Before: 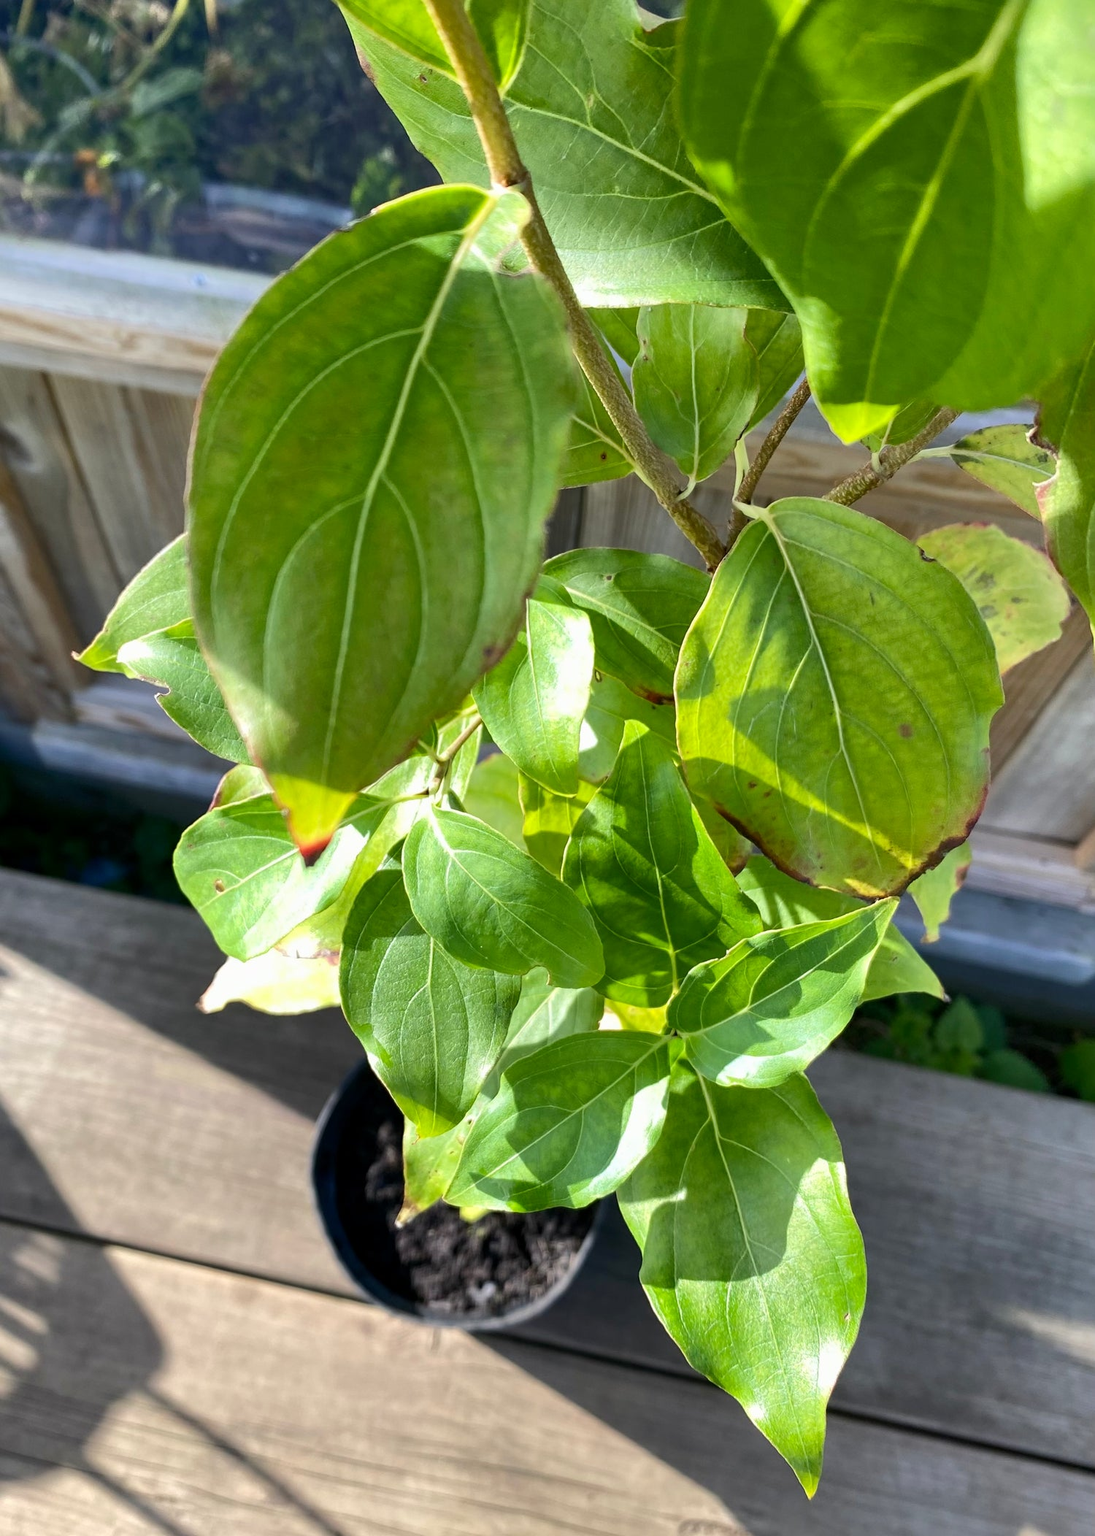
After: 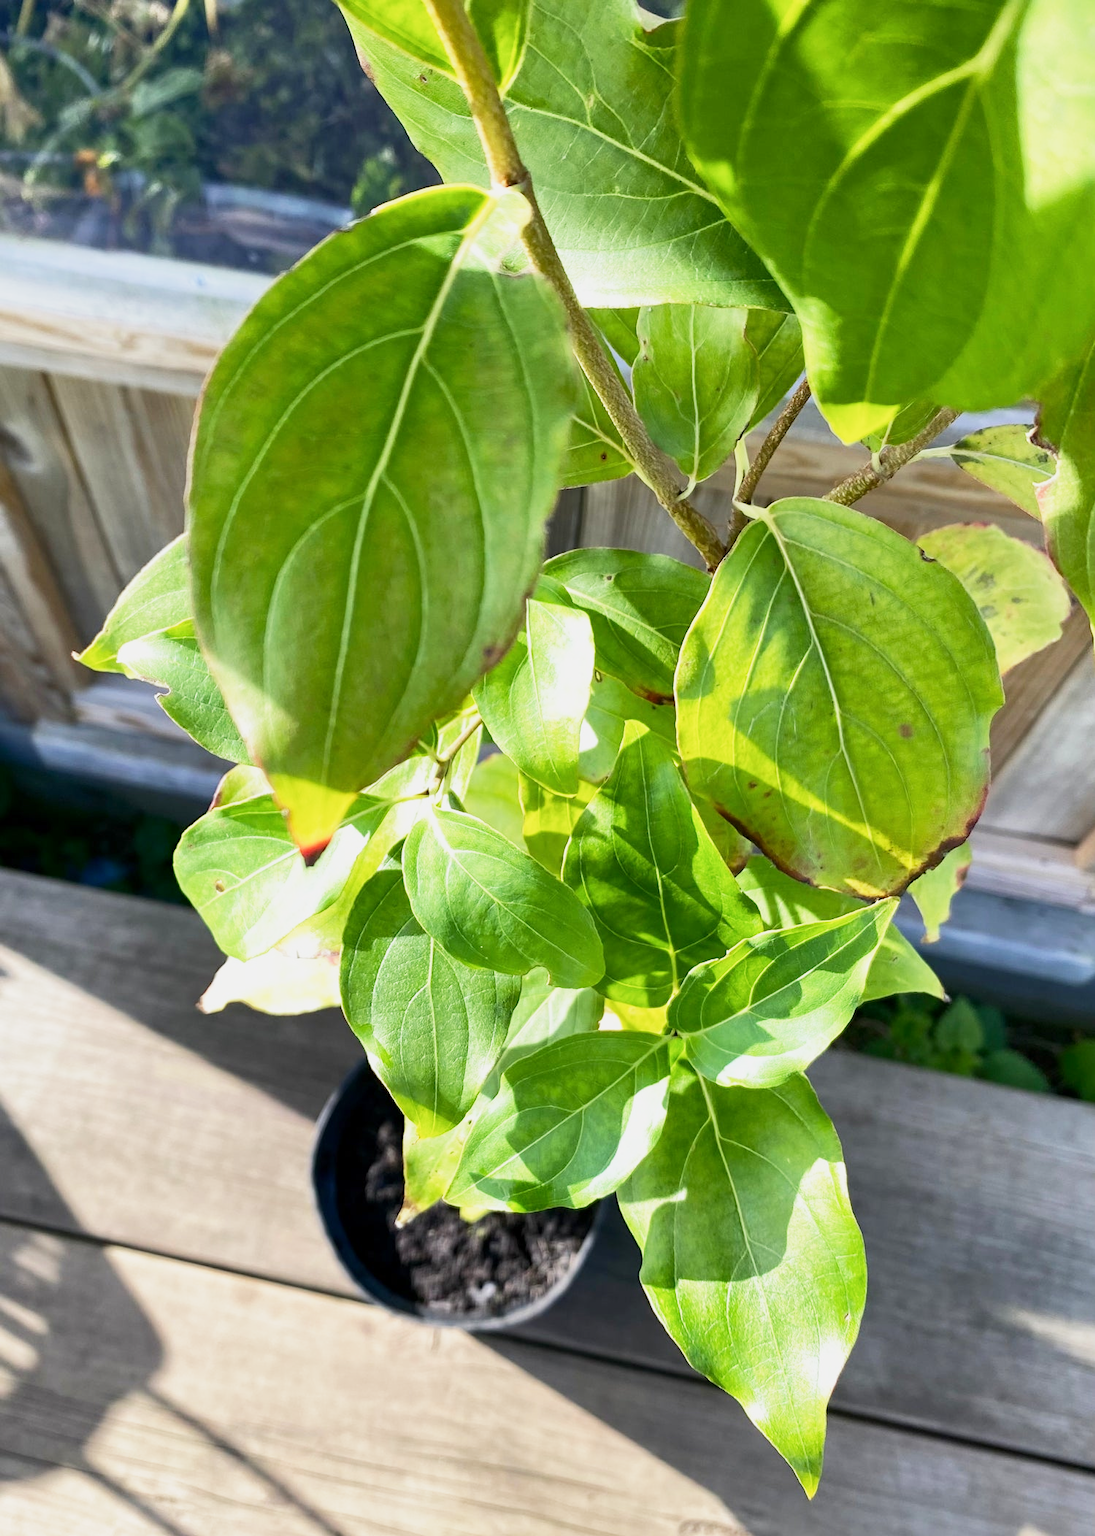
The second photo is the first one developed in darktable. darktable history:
contrast brightness saturation: contrast 0.073
base curve: curves: ch0 [(0, 0) (0.088, 0.125) (0.176, 0.251) (0.354, 0.501) (0.613, 0.749) (1, 0.877)], preserve colors none
